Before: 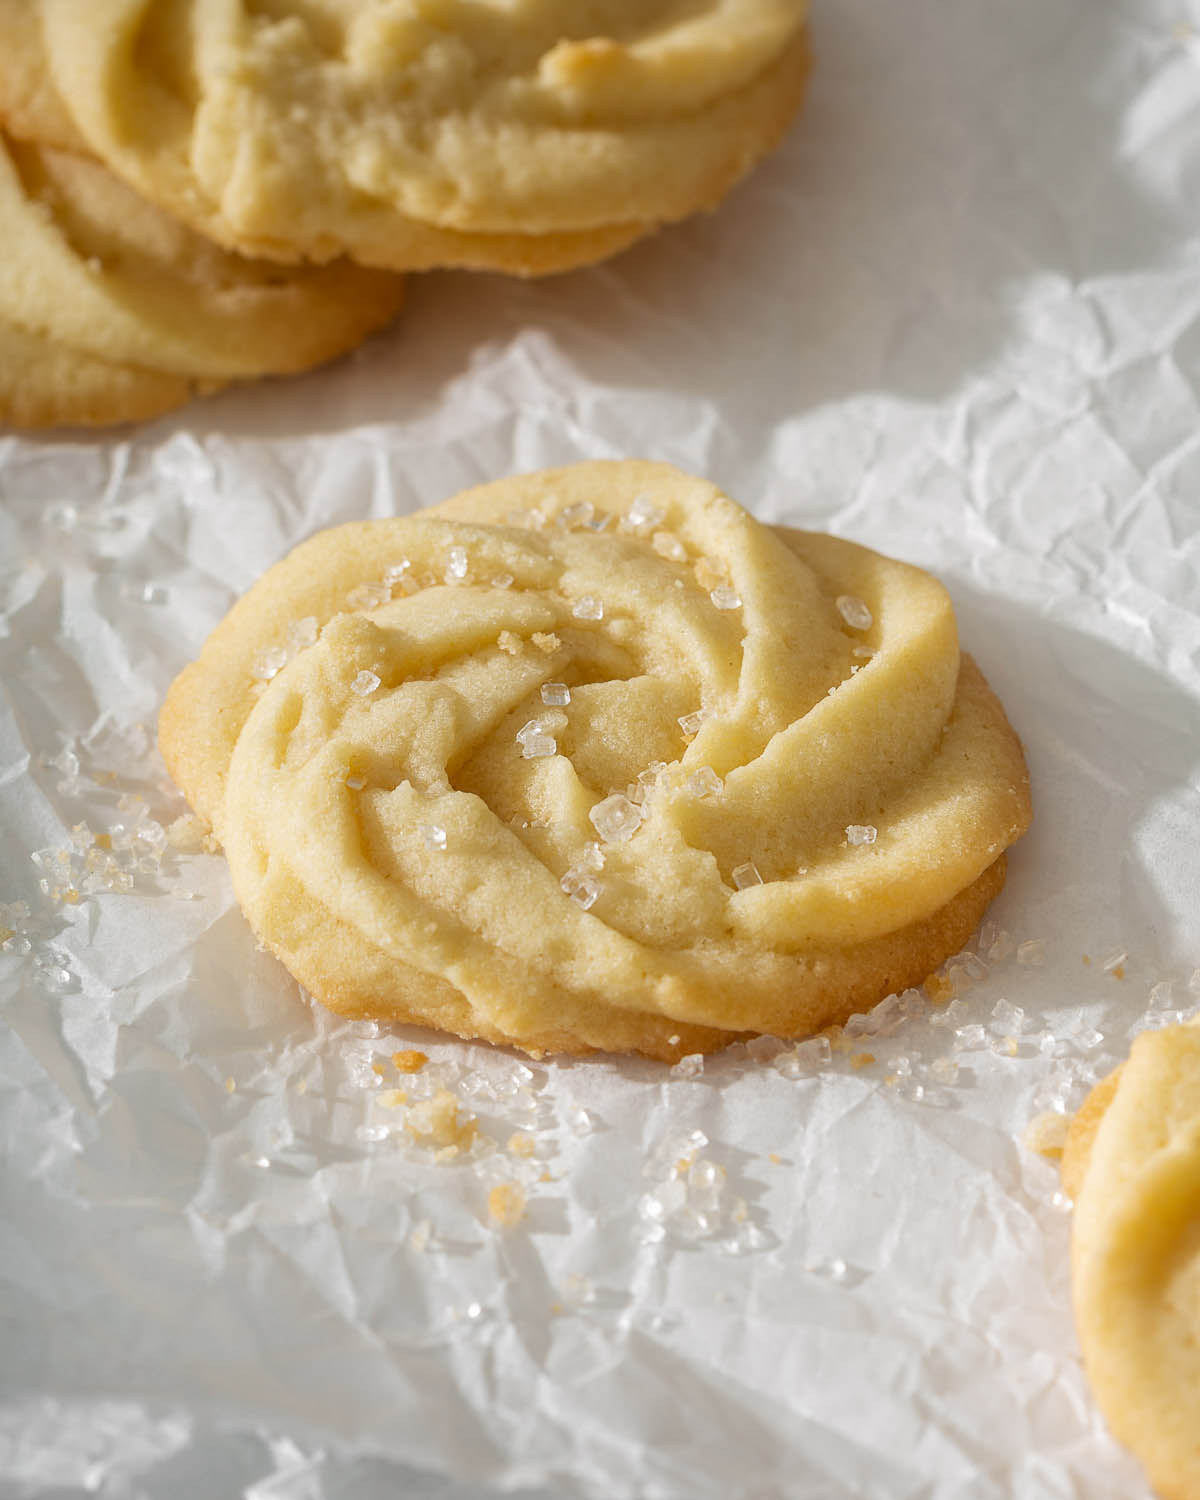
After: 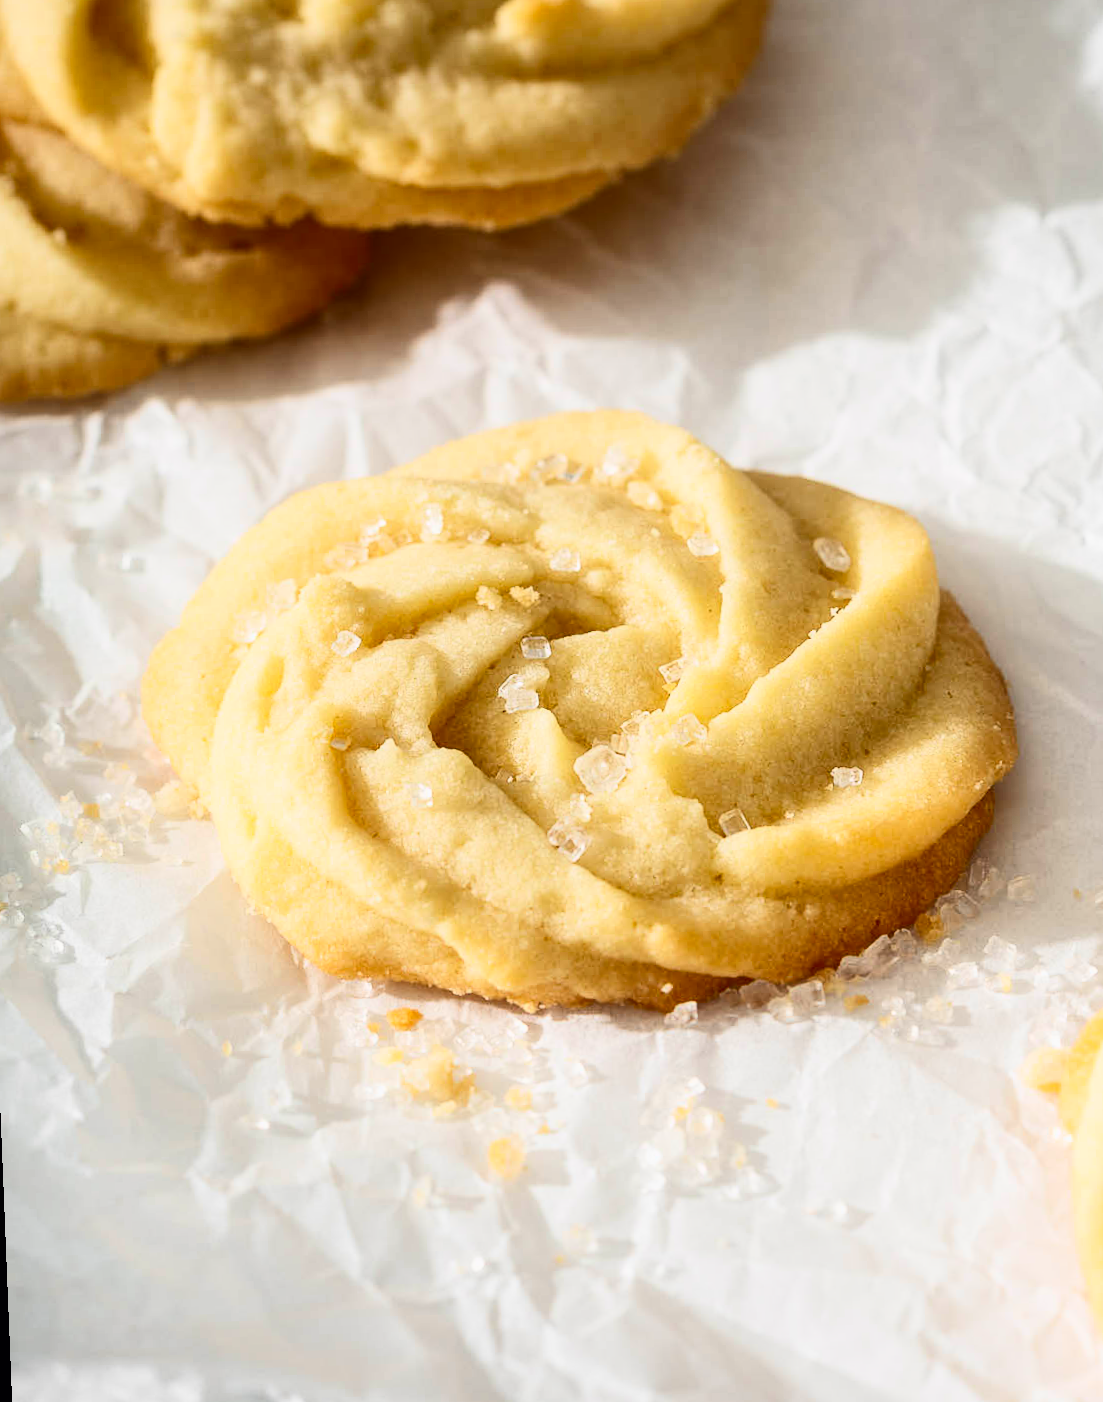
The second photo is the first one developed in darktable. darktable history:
filmic rgb: black relative exposure -11.35 EV, white relative exposure 3.22 EV, hardness 6.76, color science v6 (2022)
rotate and perspective: rotation -2.12°, lens shift (vertical) 0.009, lens shift (horizontal) -0.008, automatic cropping original format, crop left 0.036, crop right 0.964, crop top 0.05, crop bottom 0.959
crop and rotate: right 5.167%
contrast brightness saturation: contrast 0.4, brightness 0.05, saturation 0.25
